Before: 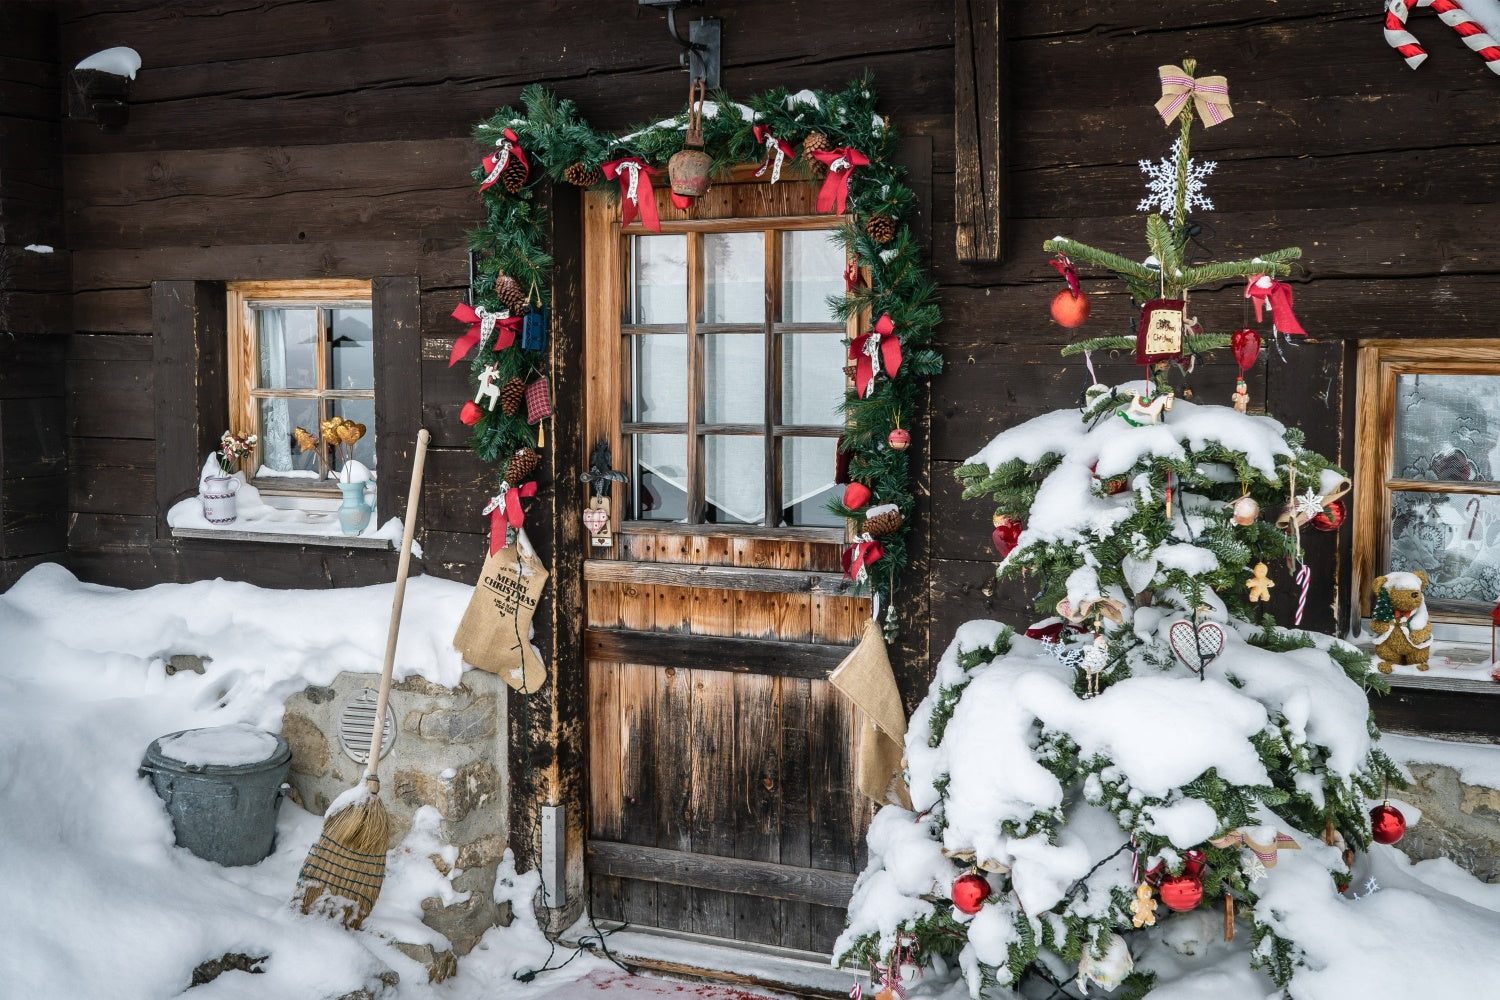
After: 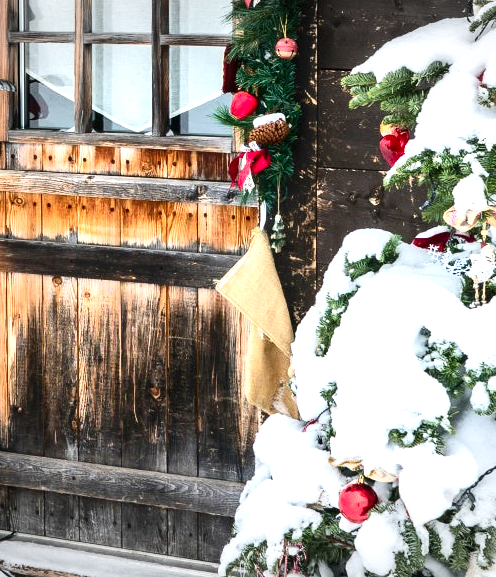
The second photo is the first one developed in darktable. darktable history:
exposure: black level correction 0, exposure 0.9 EV, compensate highlight preservation false
crop: left 40.878%, top 39.176%, right 25.993%, bottom 3.081%
contrast brightness saturation: contrast 0.18, saturation 0.3
vignetting: fall-off start 100%, brightness -0.282, width/height ratio 1.31
